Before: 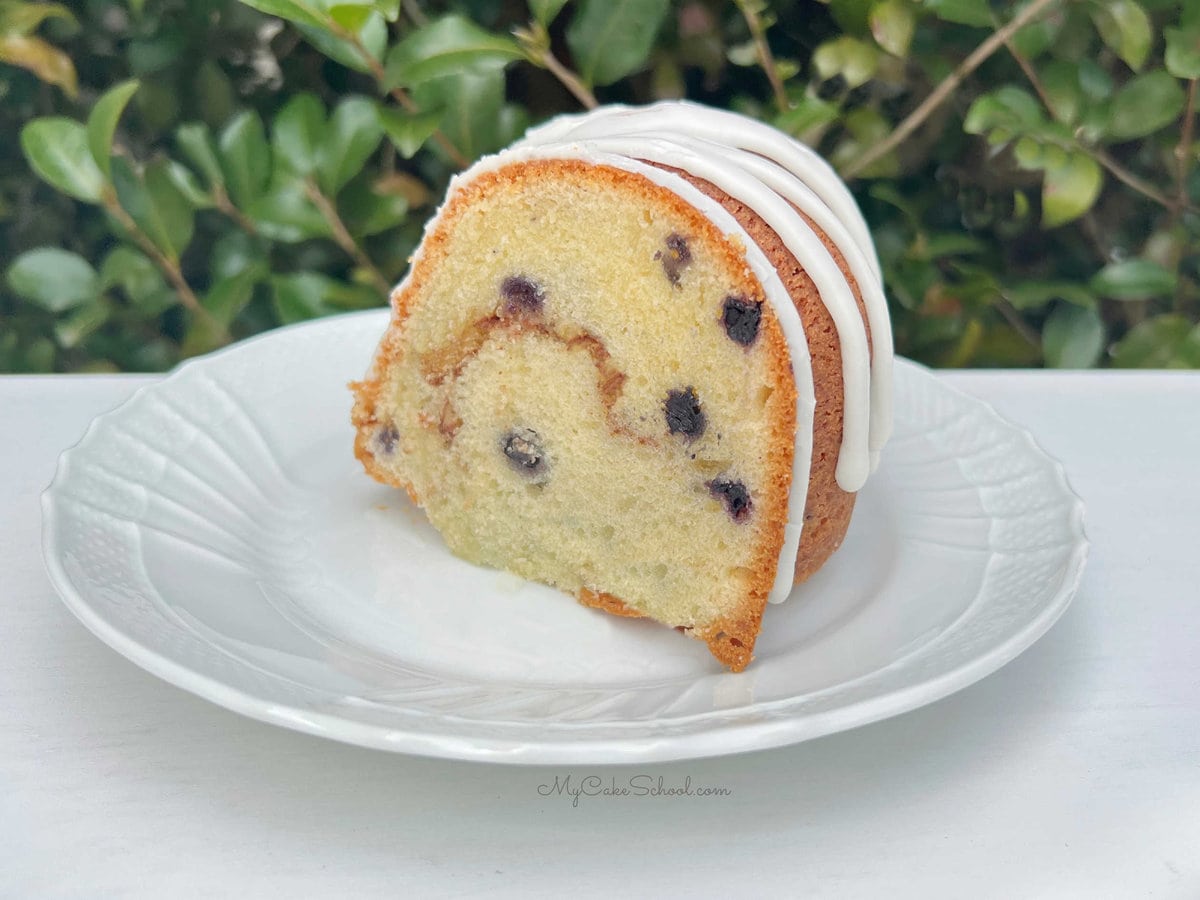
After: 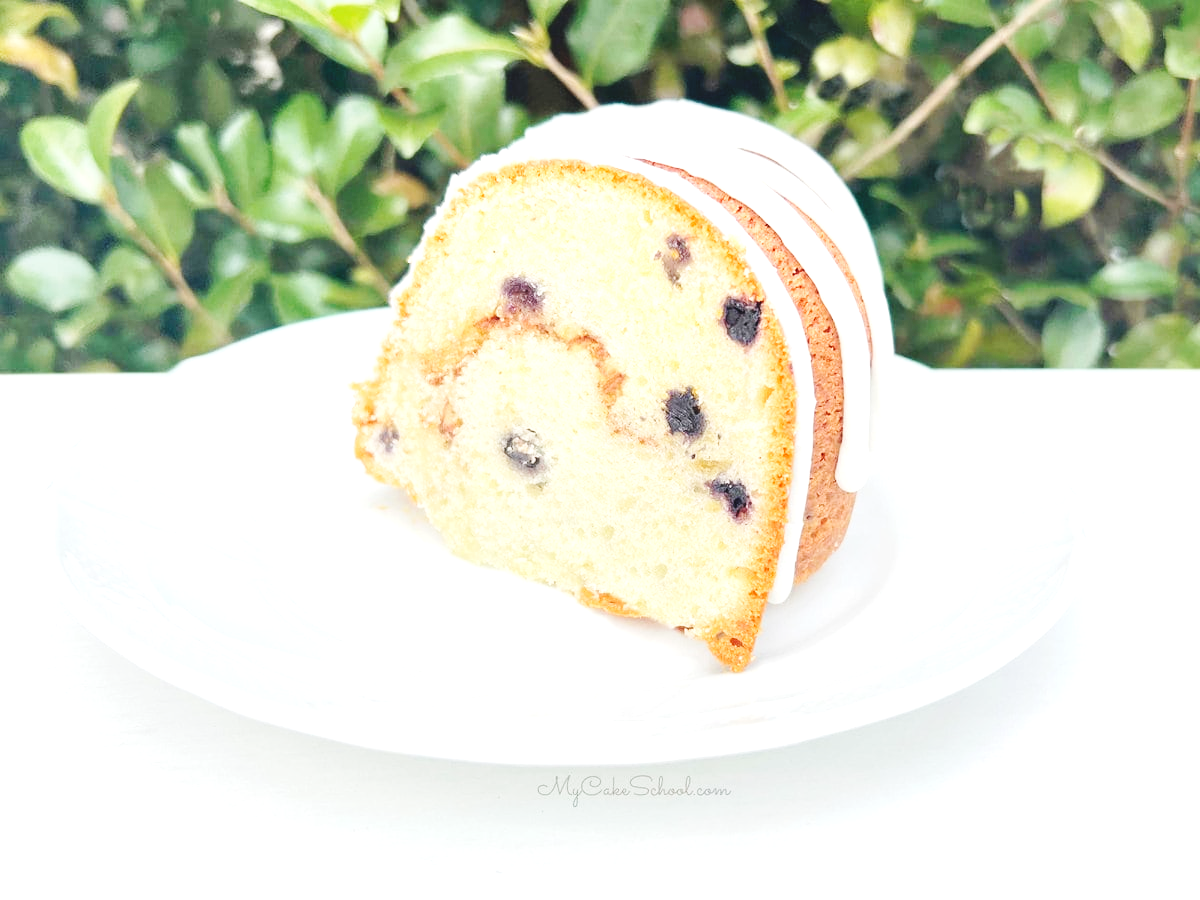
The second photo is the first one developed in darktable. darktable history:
exposure: black level correction -0.005, exposure 1.006 EV, compensate highlight preservation false
base curve: curves: ch0 [(0, 0) (0.032, 0.025) (0.121, 0.166) (0.206, 0.329) (0.605, 0.79) (1, 1)], preserve colors none
